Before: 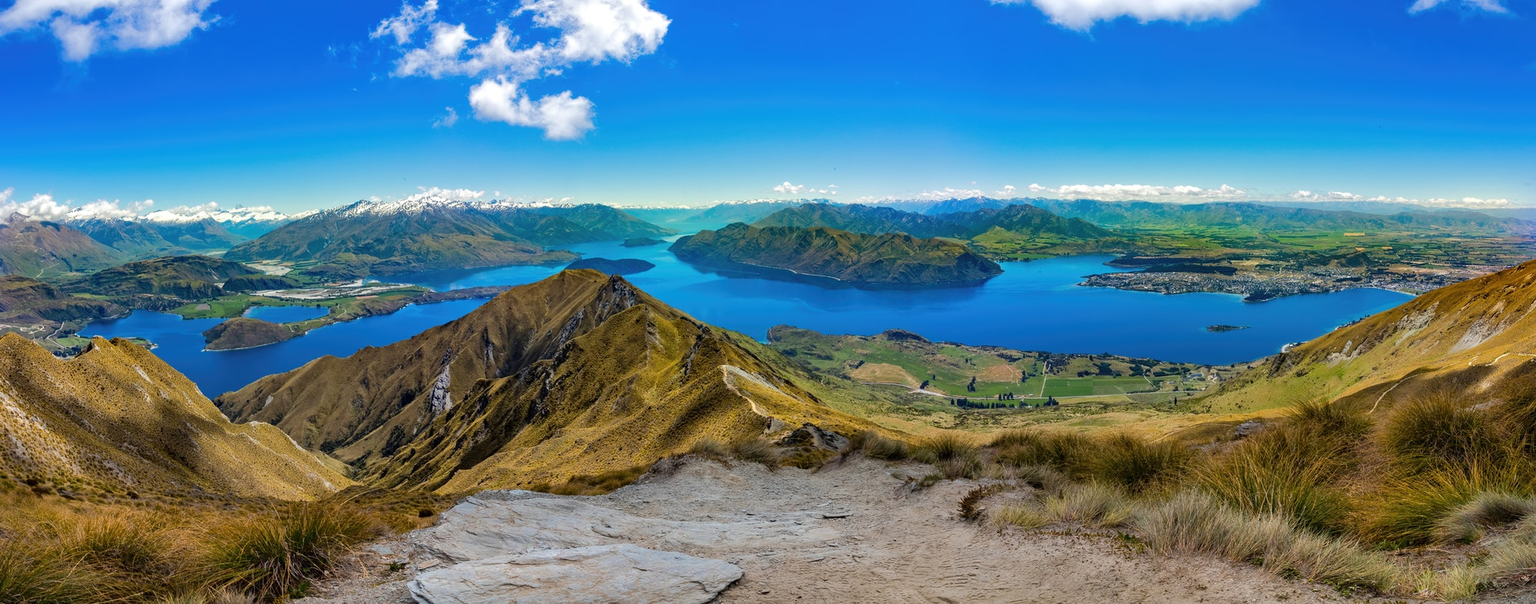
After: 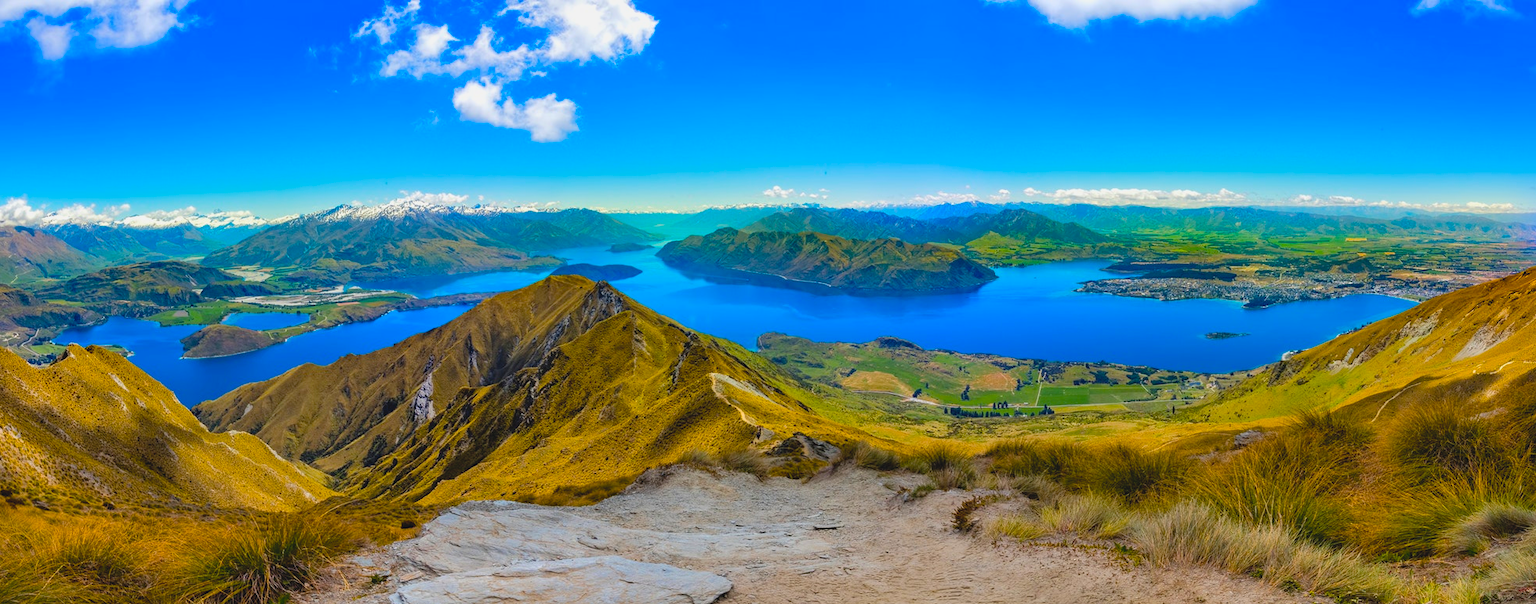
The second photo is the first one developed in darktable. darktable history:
contrast brightness saturation: contrast -0.1, brightness 0.05, saturation 0.08
crop: left 1.743%, right 0.268%, bottom 2.011%
color balance rgb: linear chroma grading › global chroma 10%, perceptual saturation grading › global saturation 30%, global vibrance 10%
